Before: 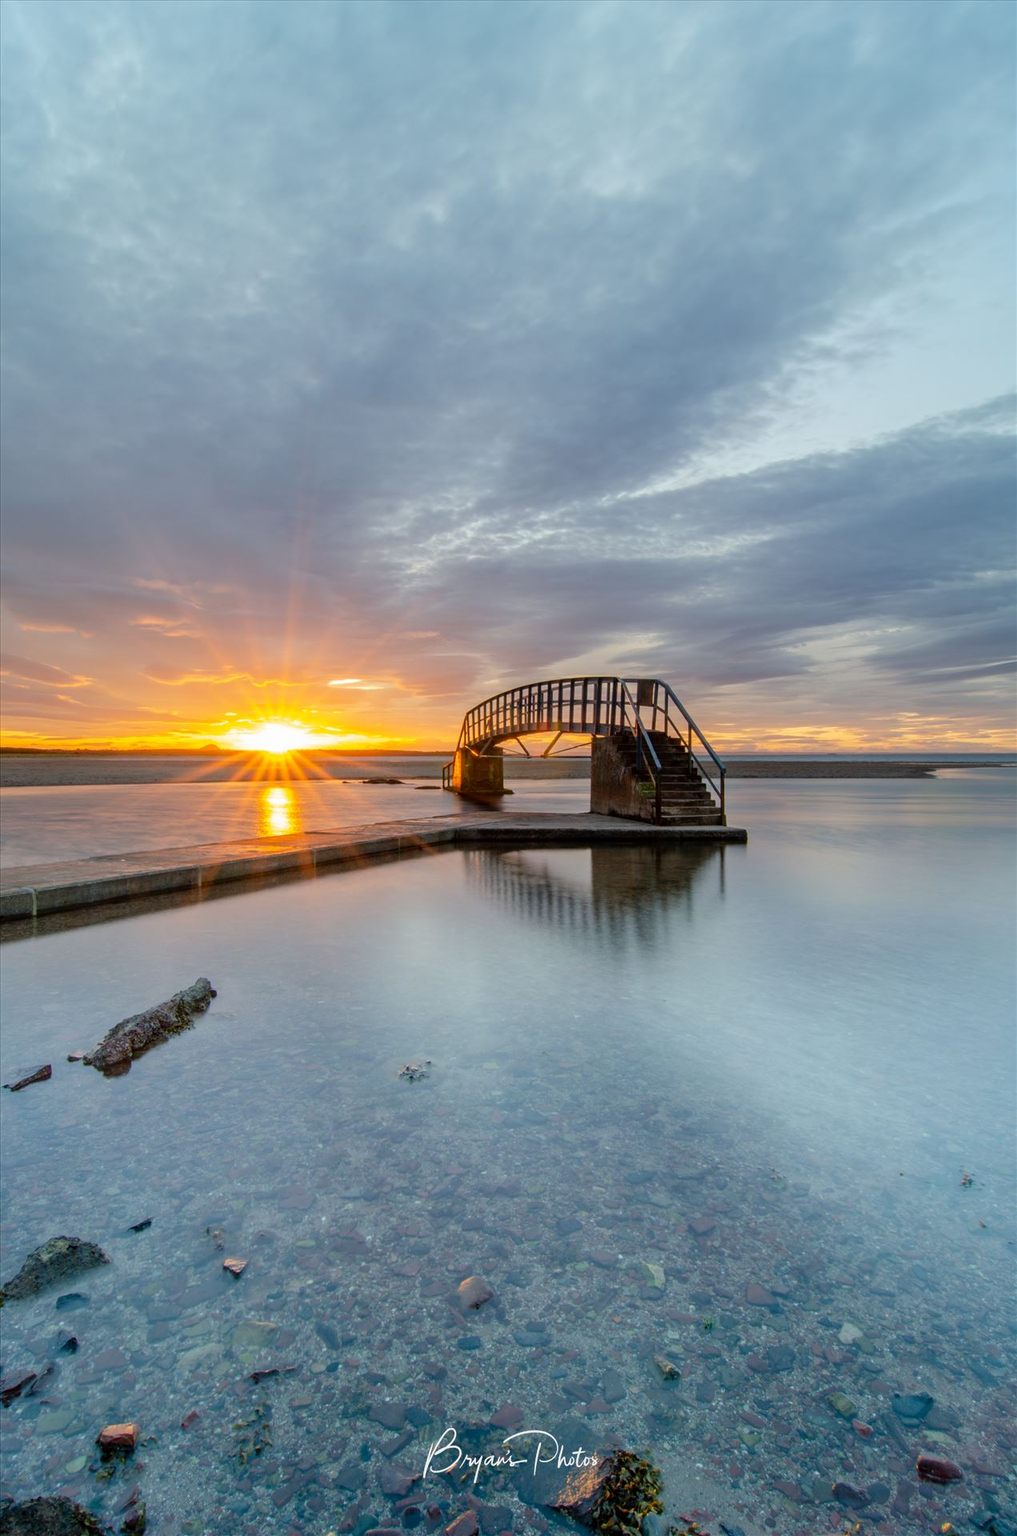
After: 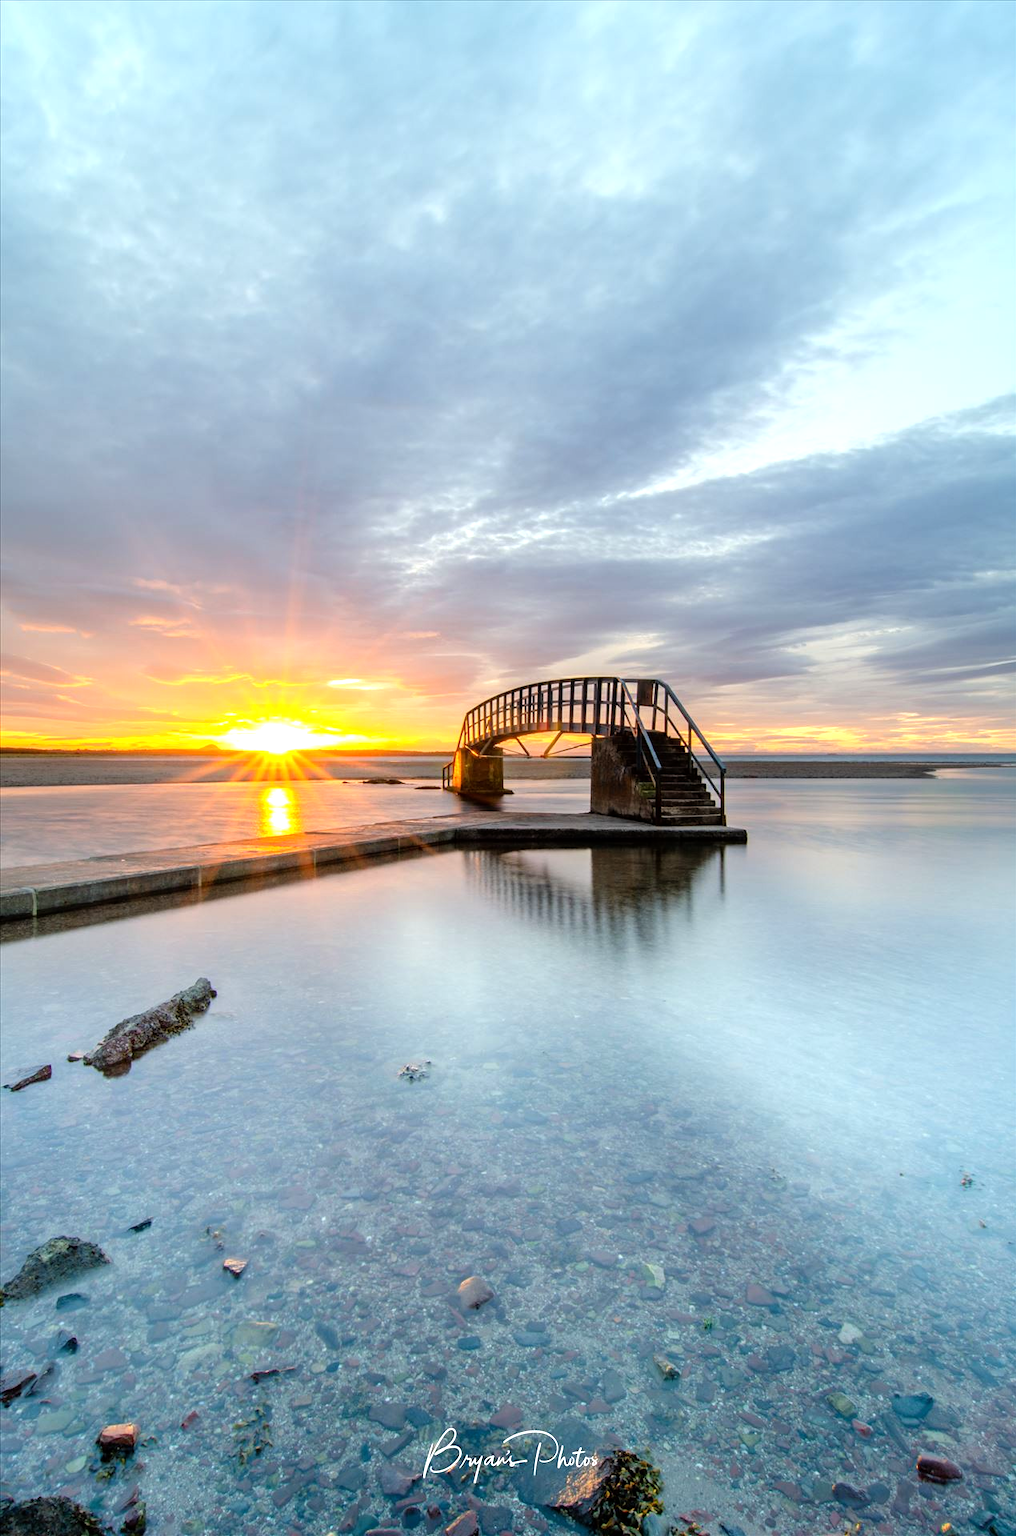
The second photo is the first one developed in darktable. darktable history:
tone equalizer: -8 EV -0.758 EV, -7 EV -0.72 EV, -6 EV -0.591 EV, -5 EV -0.376 EV, -3 EV 0.389 EV, -2 EV 0.6 EV, -1 EV 0.694 EV, +0 EV 0.754 EV
